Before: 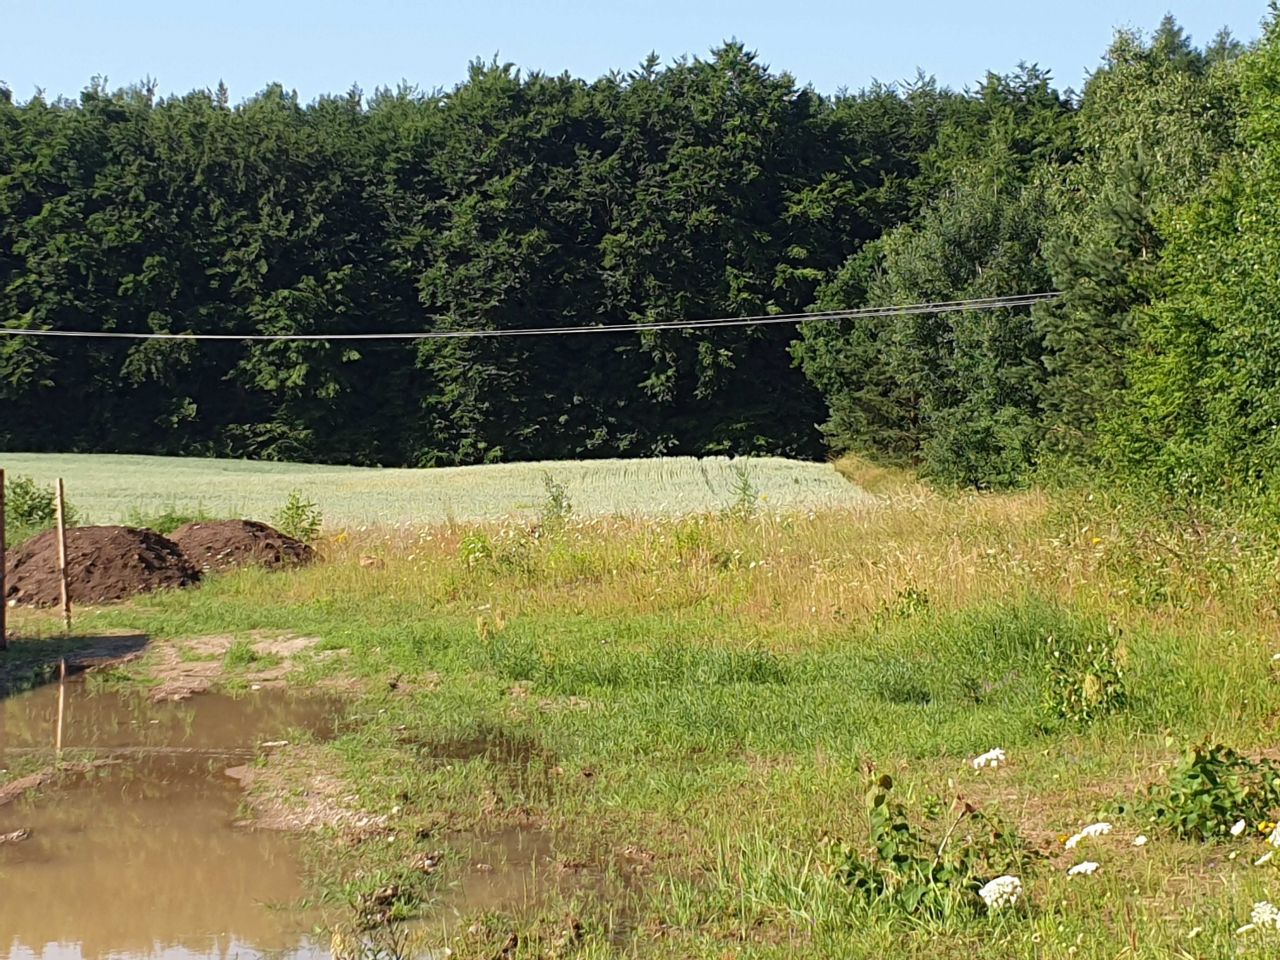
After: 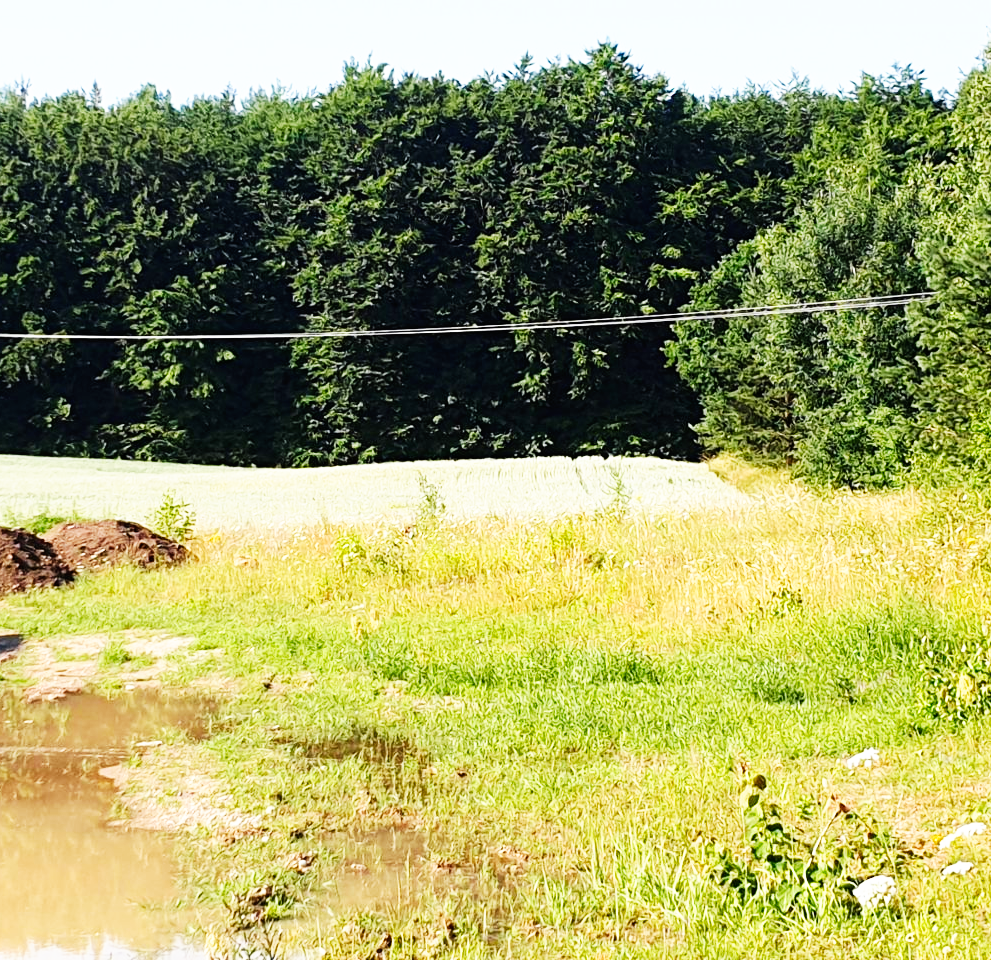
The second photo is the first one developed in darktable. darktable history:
crop: left 9.88%, right 12.664%
base curve: curves: ch0 [(0, 0) (0.007, 0.004) (0.027, 0.03) (0.046, 0.07) (0.207, 0.54) (0.442, 0.872) (0.673, 0.972) (1, 1)], preserve colors none
